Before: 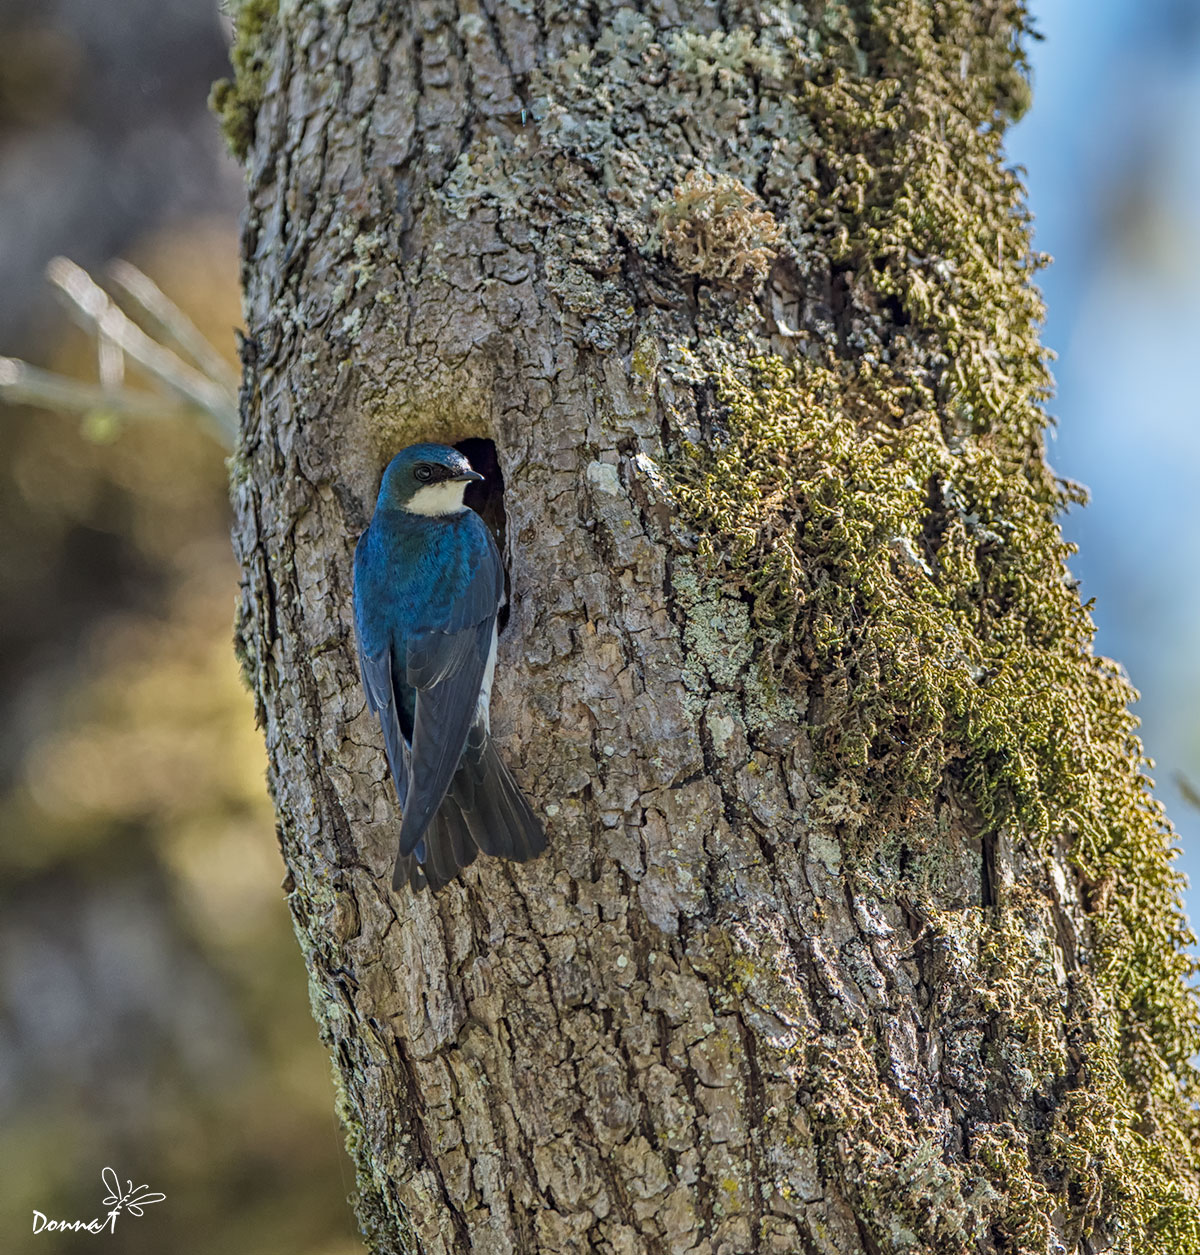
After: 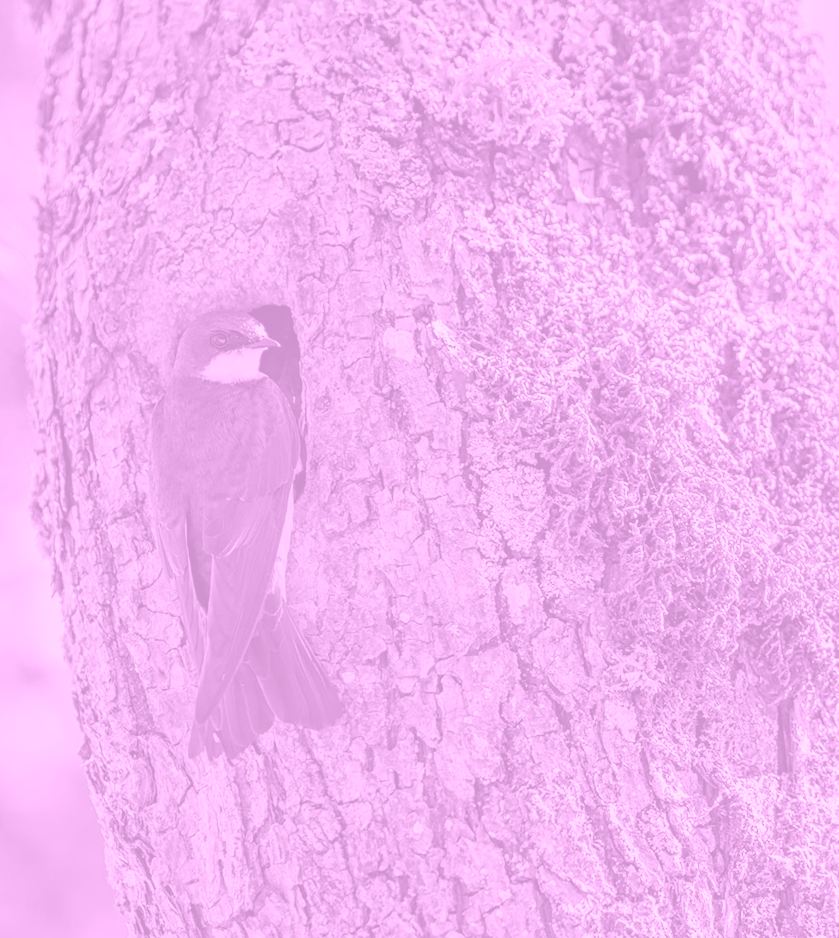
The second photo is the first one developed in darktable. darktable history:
crop and rotate: left 17.046%, top 10.659%, right 12.989%, bottom 14.553%
white balance: red 1.08, blue 0.791
colorize: hue 331.2°, saturation 75%, source mix 30.28%, lightness 70.52%, version 1
